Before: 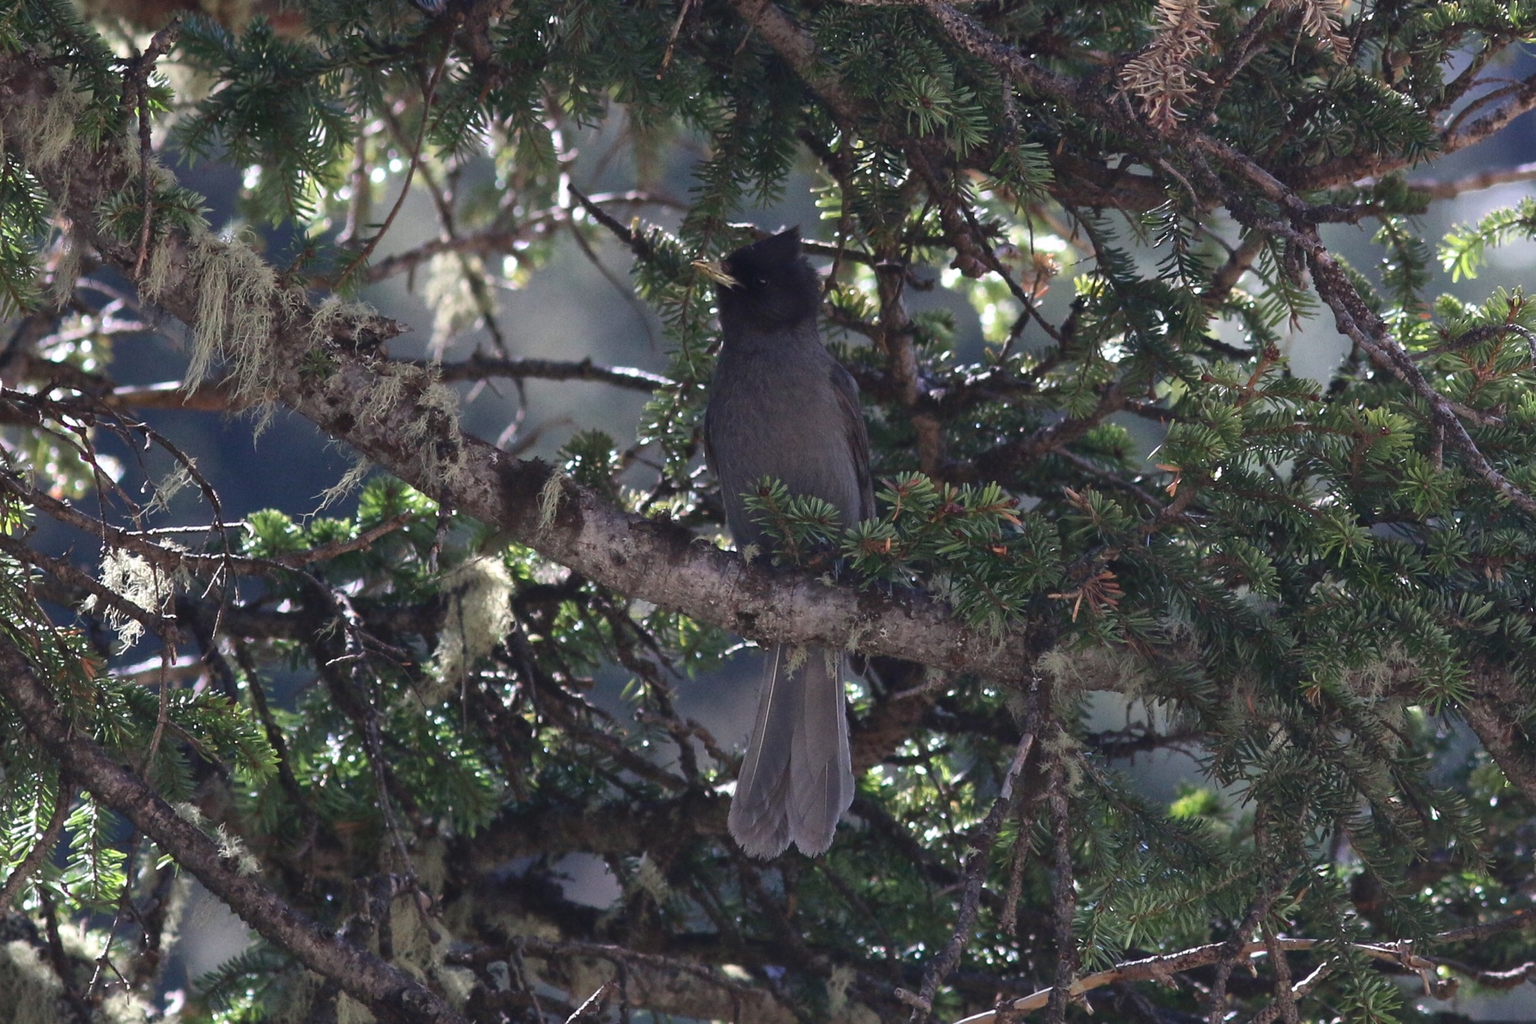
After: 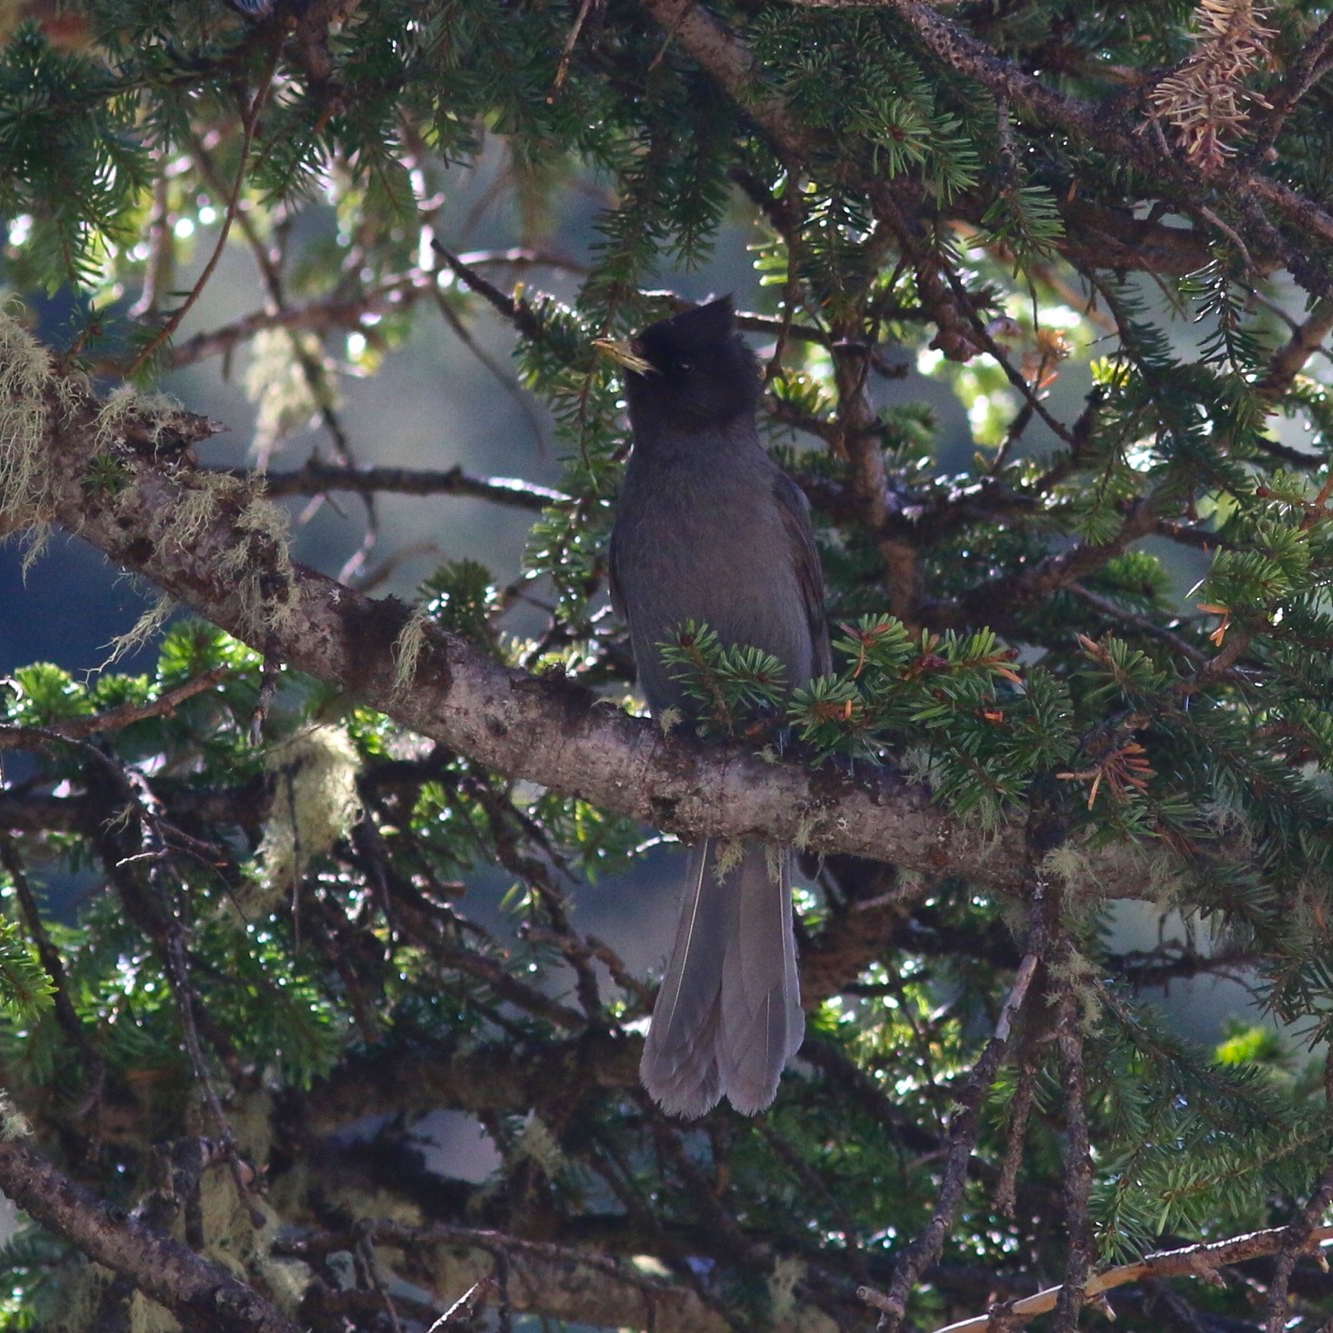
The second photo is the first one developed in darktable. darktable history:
color balance rgb: perceptual saturation grading › global saturation 30%, global vibrance 20%
crop: left 15.419%, right 17.914%
